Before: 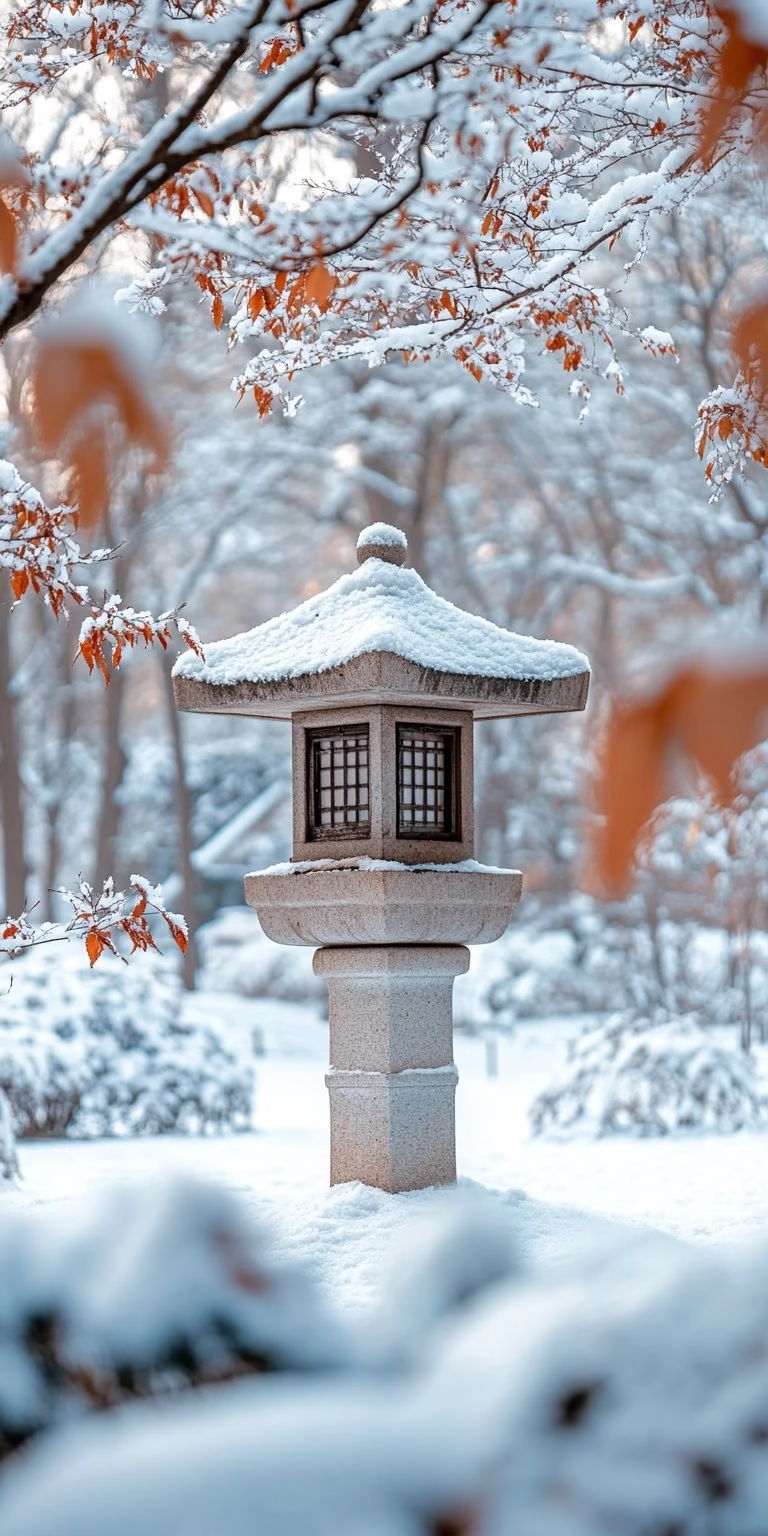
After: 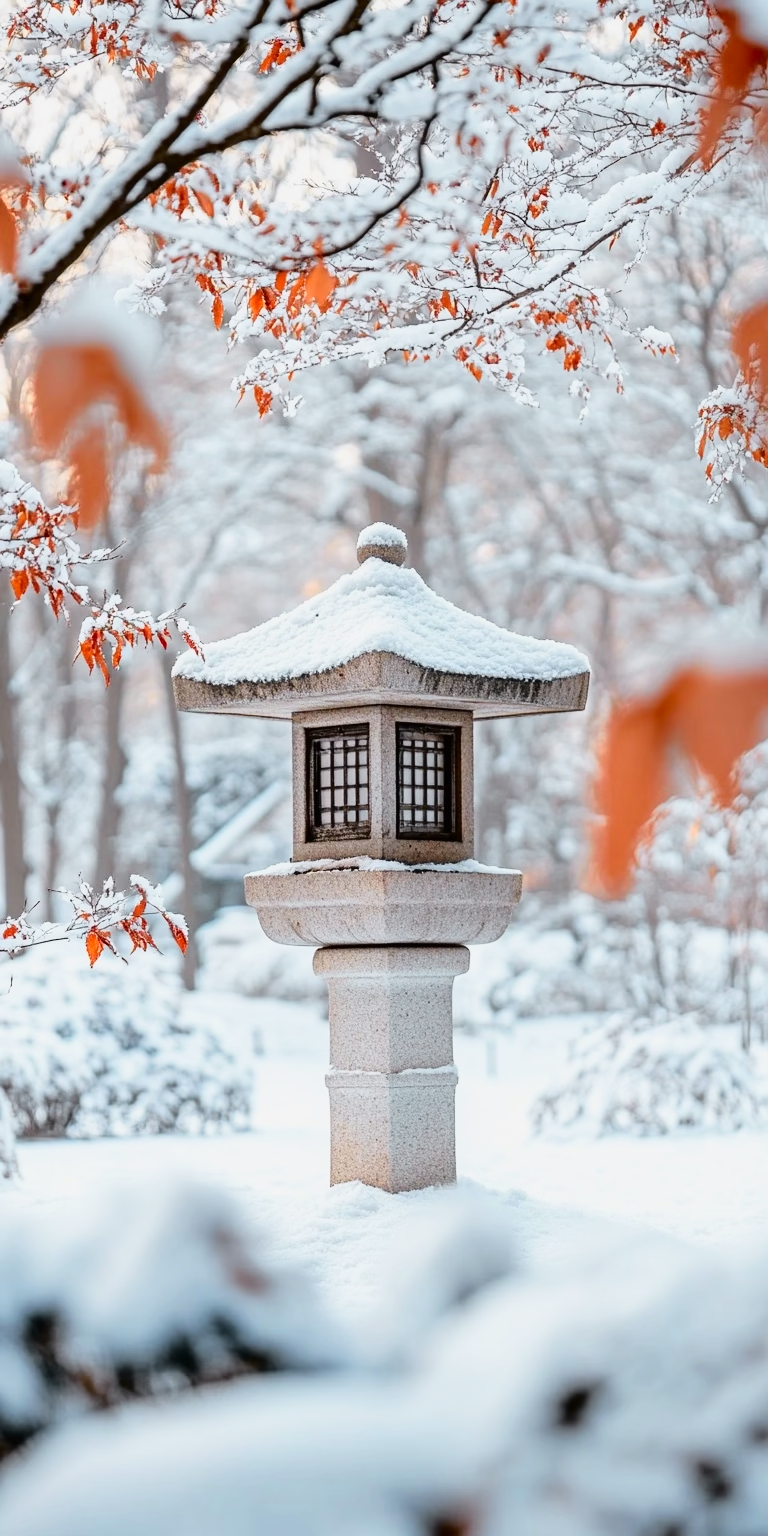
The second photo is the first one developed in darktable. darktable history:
color balance: input saturation 99%
tone curve: curves: ch0 [(0, 0.005) (0.103, 0.081) (0.196, 0.197) (0.391, 0.469) (0.491, 0.585) (0.638, 0.751) (0.822, 0.886) (0.997, 0.959)]; ch1 [(0, 0) (0.172, 0.123) (0.324, 0.253) (0.396, 0.388) (0.474, 0.479) (0.499, 0.498) (0.529, 0.528) (0.579, 0.614) (0.633, 0.677) (0.812, 0.856) (1, 1)]; ch2 [(0, 0) (0.411, 0.424) (0.459, 0.478) (0.5, 0.501) (0.517, 0.526) (0.553, 0.583) (0.609, 0.646) (0.708, 0.768) (0.839, 0.916) (1, 1)], color space Lab, independent channels, preserve colors none
